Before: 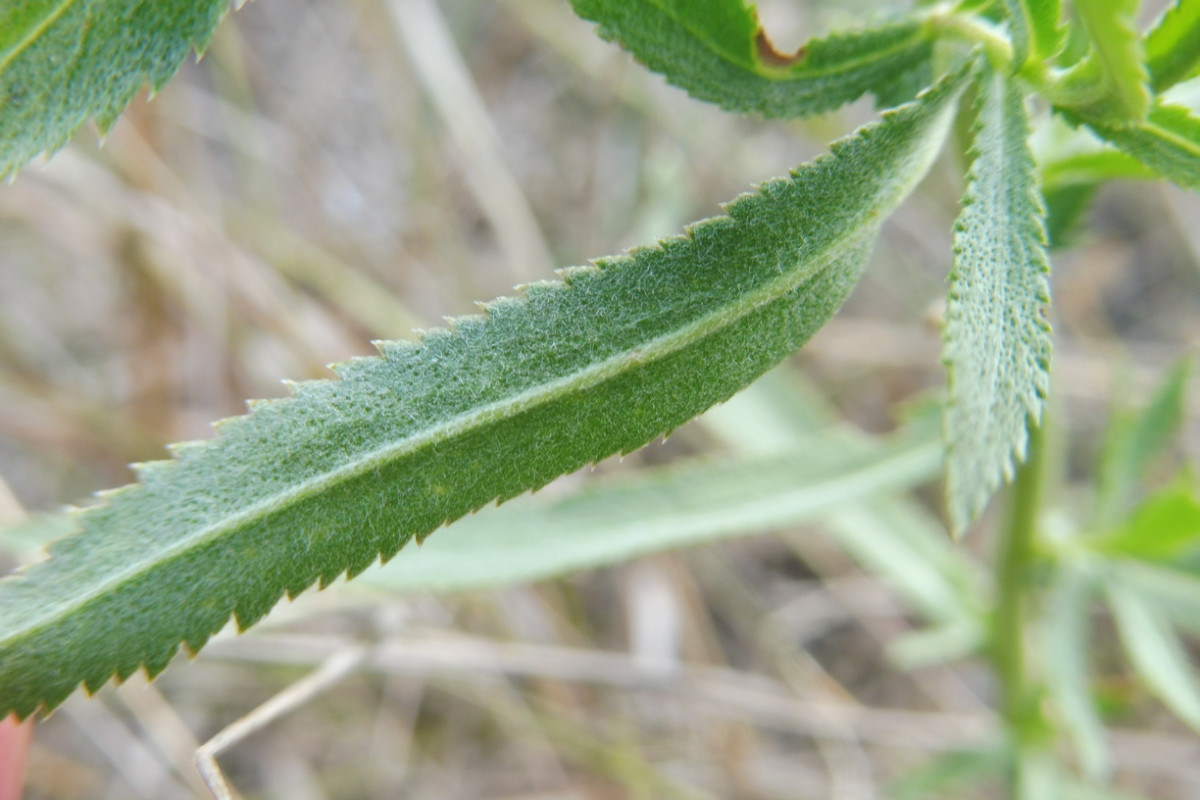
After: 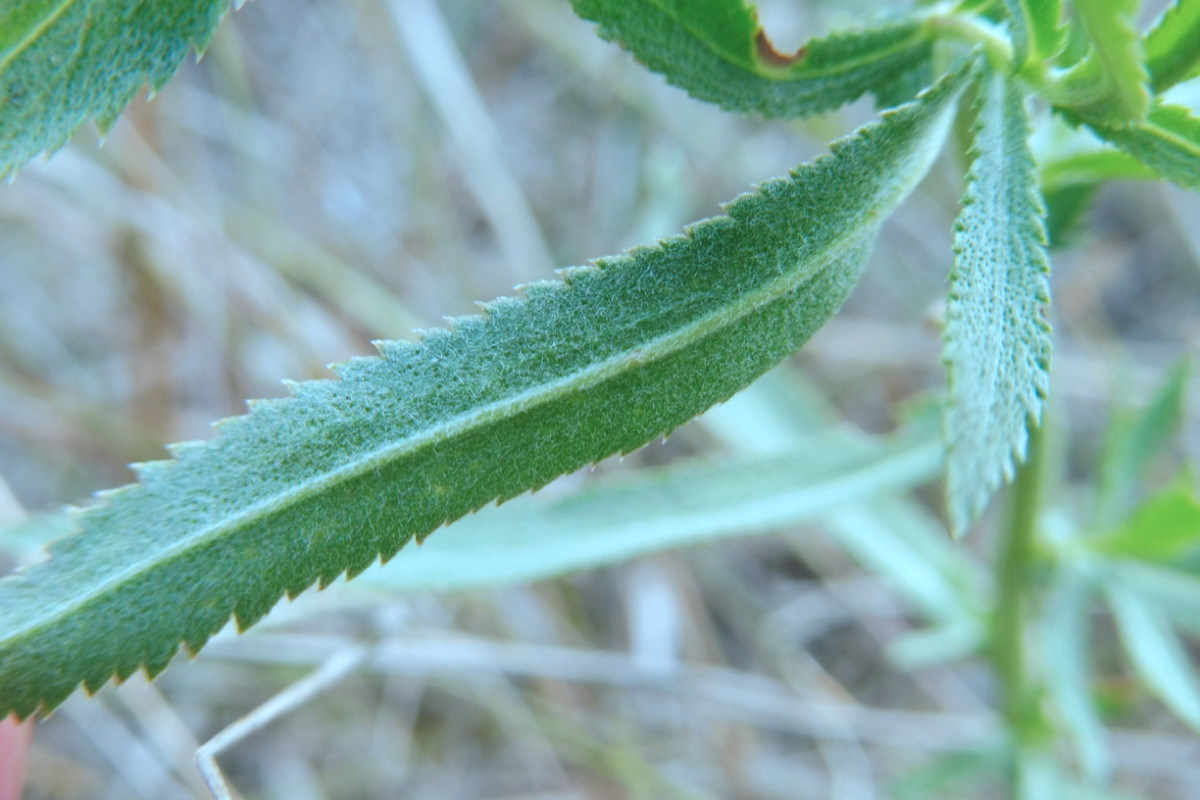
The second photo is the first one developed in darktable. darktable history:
color correction: highlights a* -9.64, highlights b* -21.5
